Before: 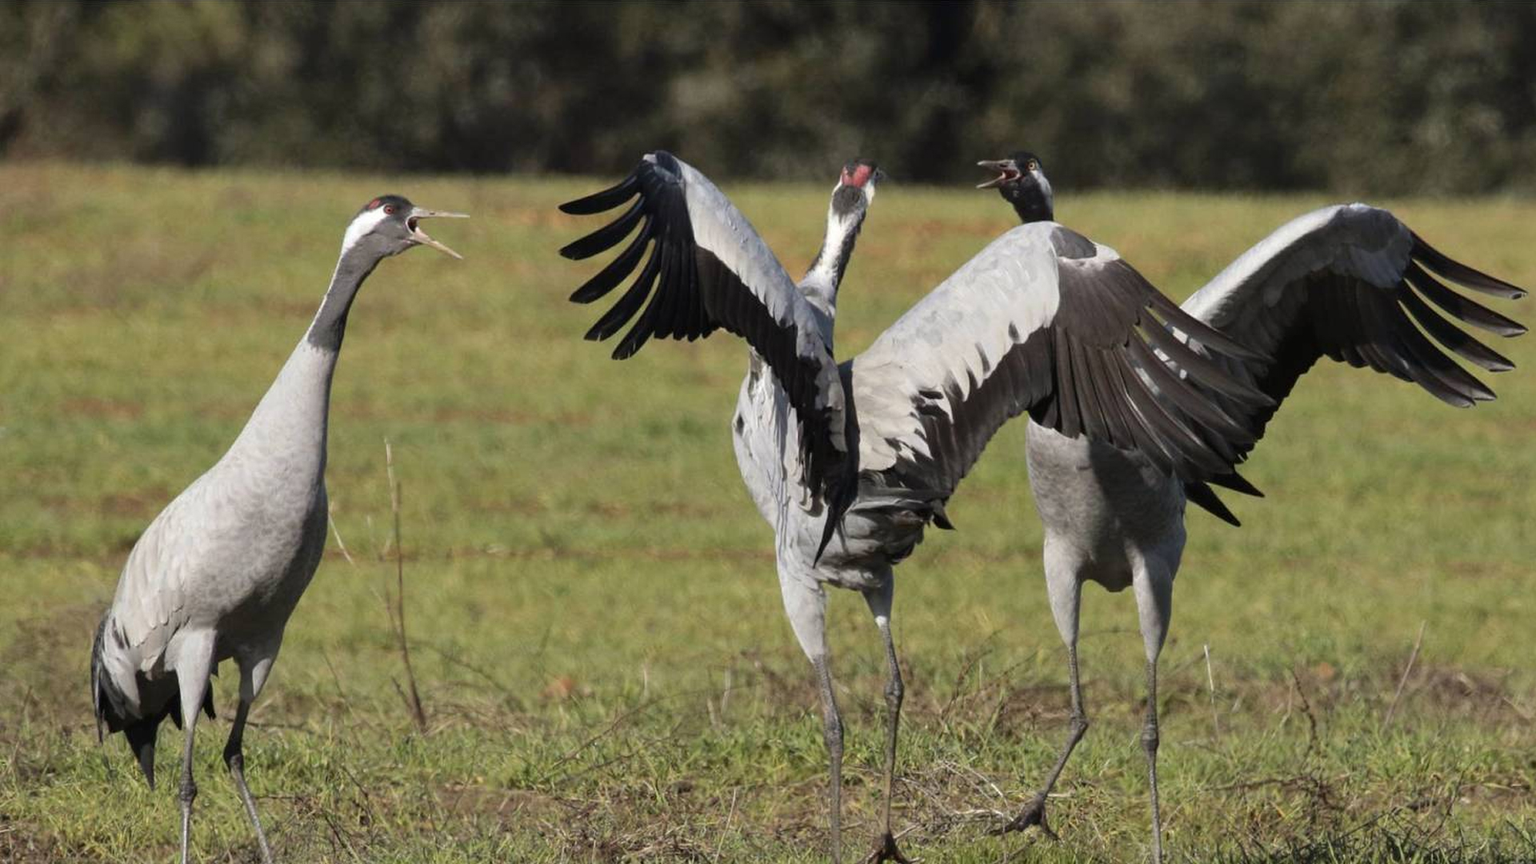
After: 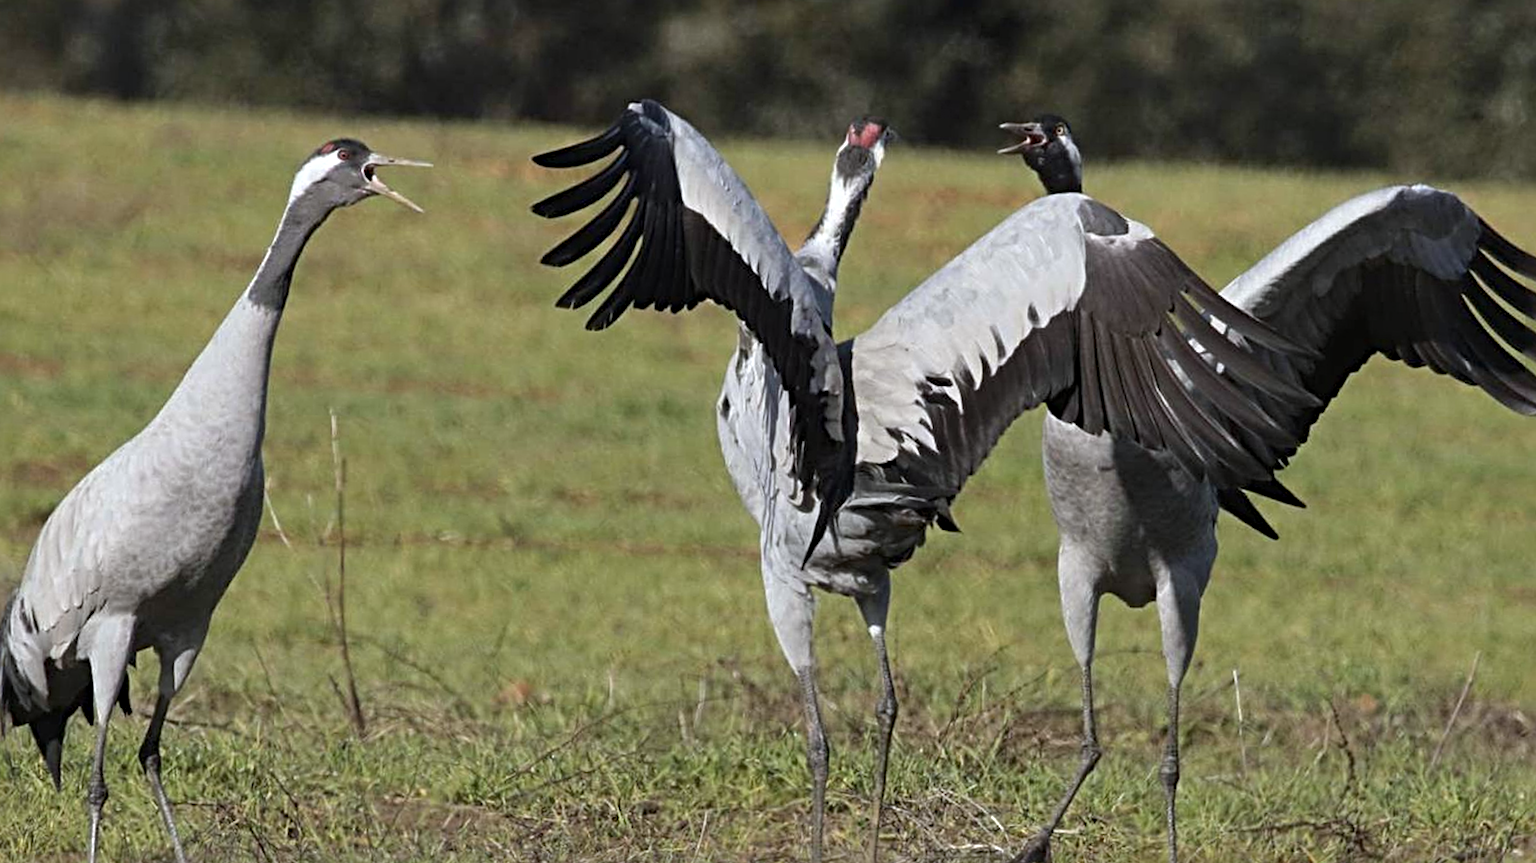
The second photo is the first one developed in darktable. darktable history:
crop and rotate: angle -1.96°, left 3.097%, top 4.154%, right 1.586%, bottom 0.529%
sharpen: radius 4.883
white balance: red 0.976, blue 1.04
